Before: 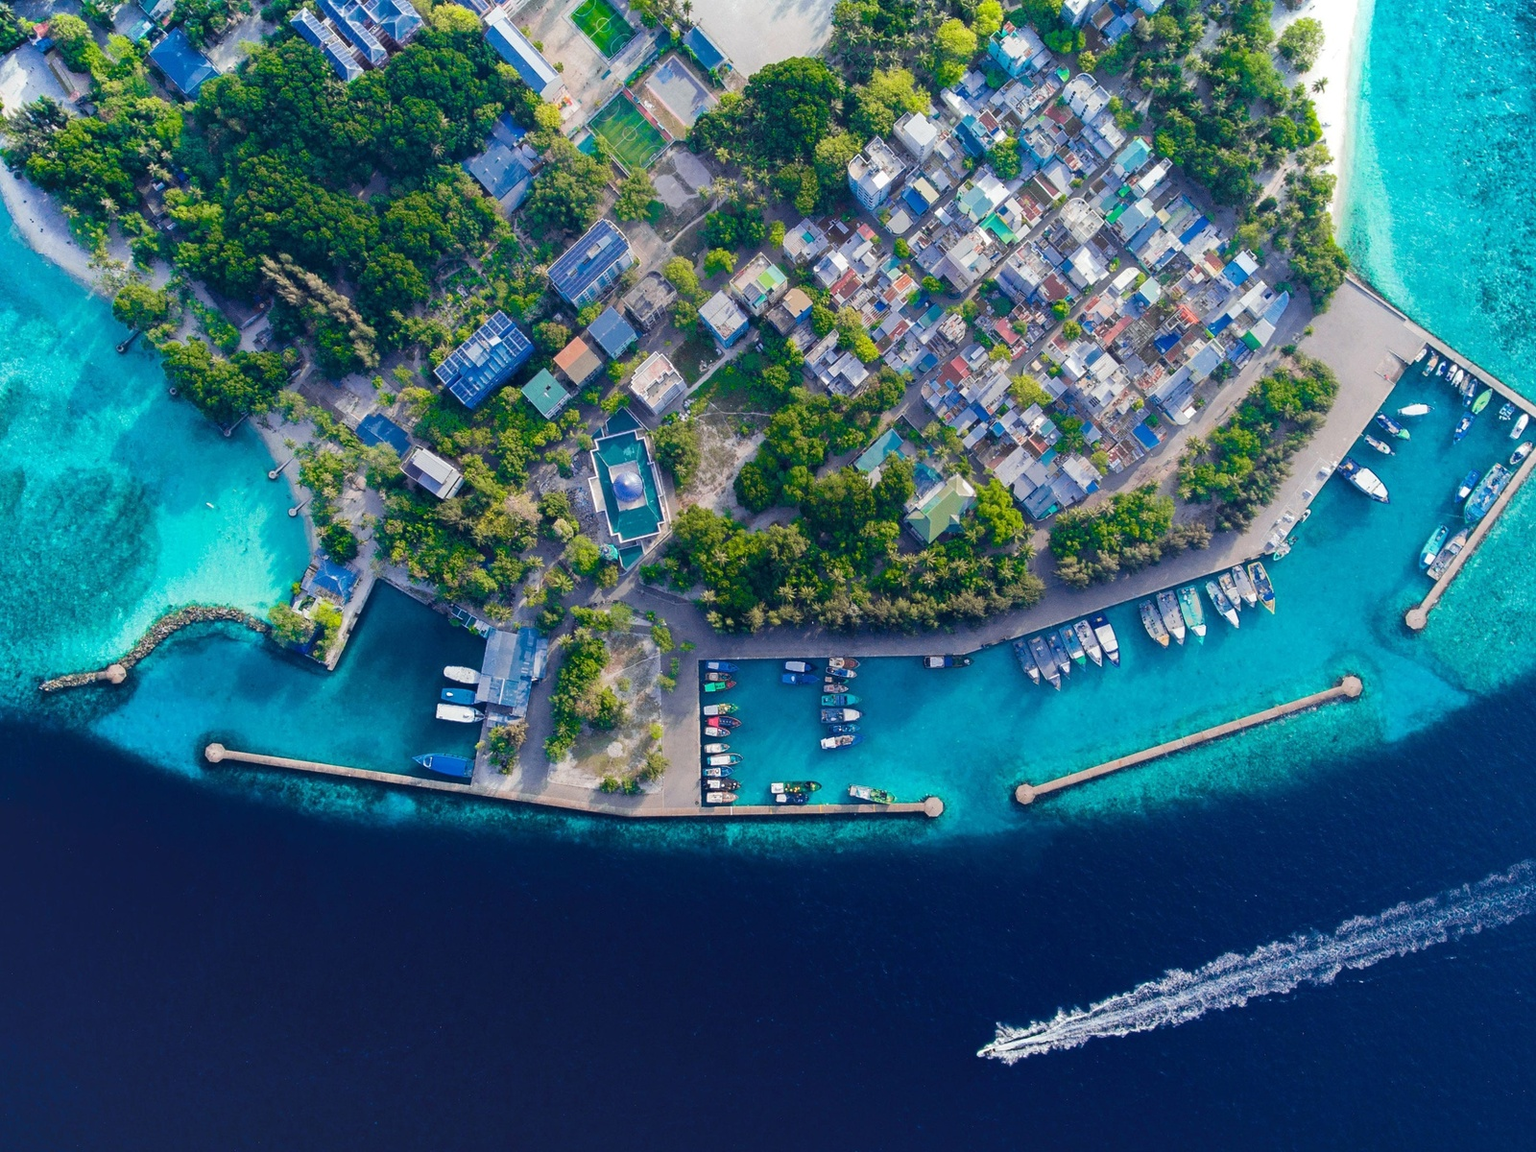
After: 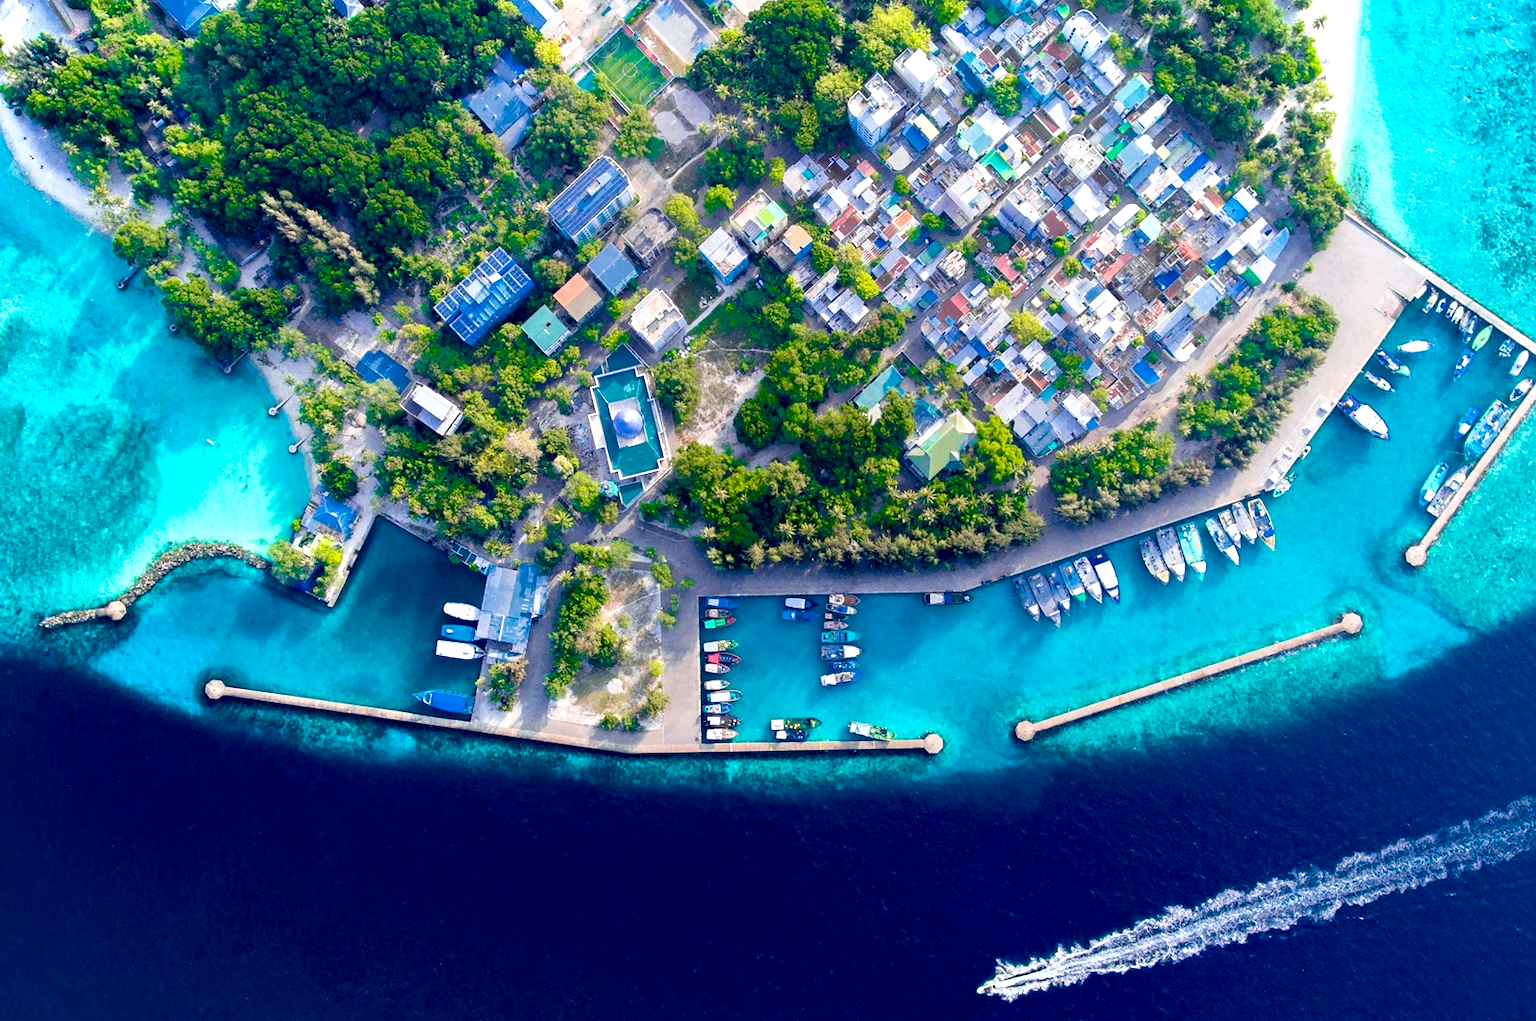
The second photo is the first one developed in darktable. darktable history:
crop and rotate: top 5.563%, bottom 5.764%
exposure: black level correction 0.012, exposure 0.696 EV, compensate exposure bias true, compensate highlight preservation false
